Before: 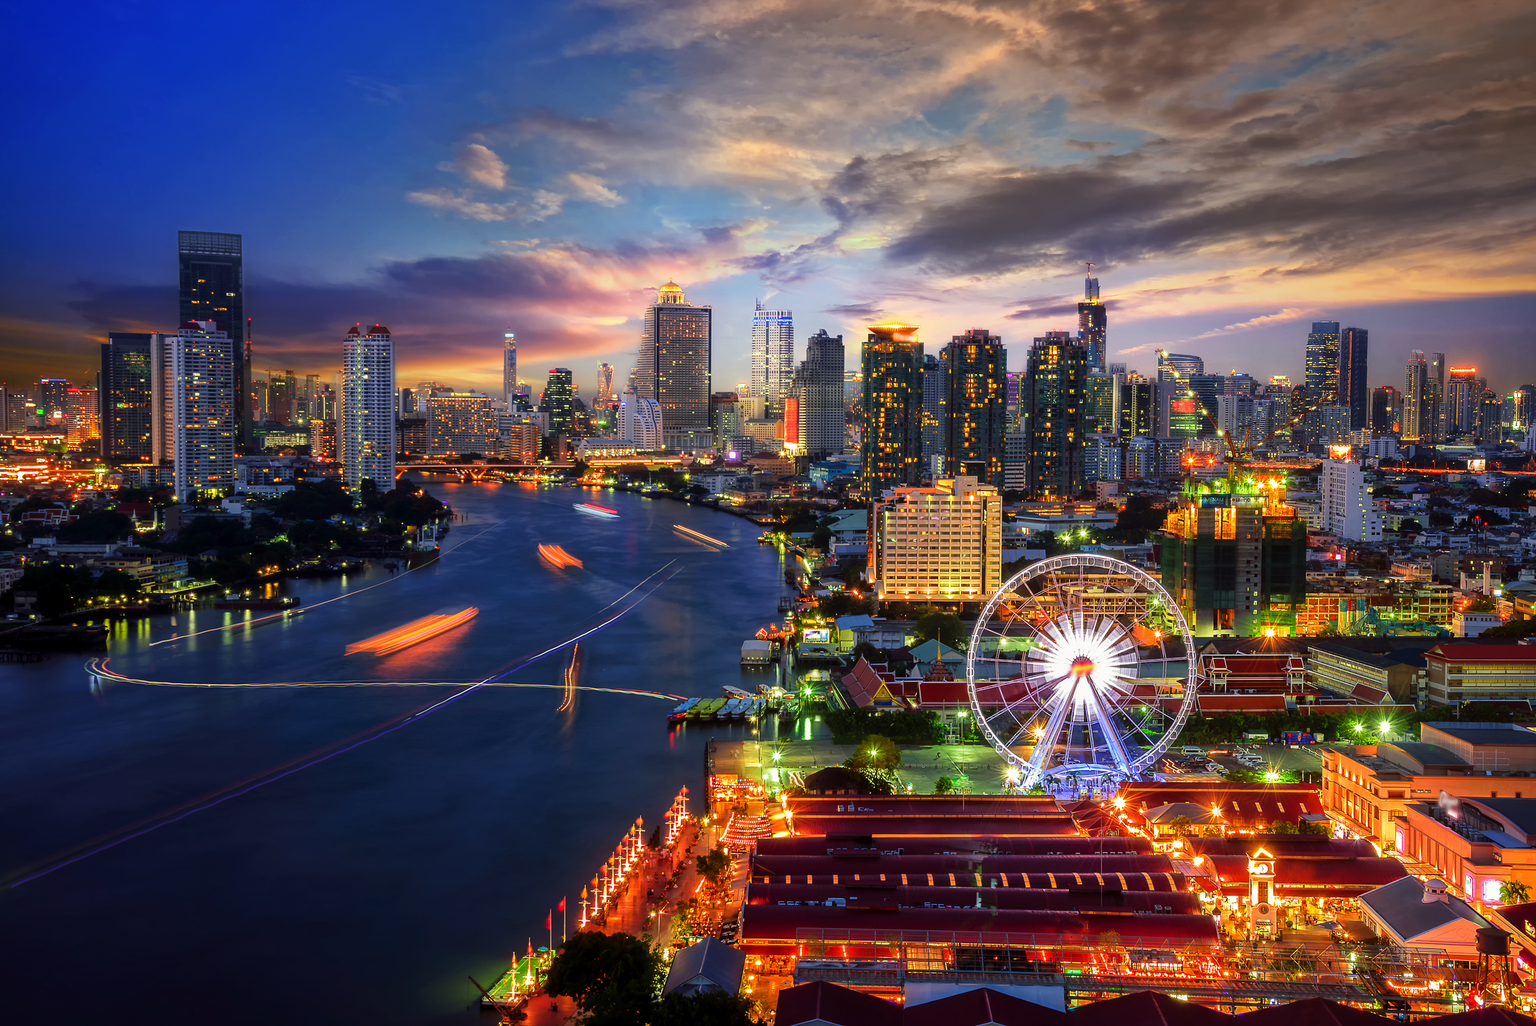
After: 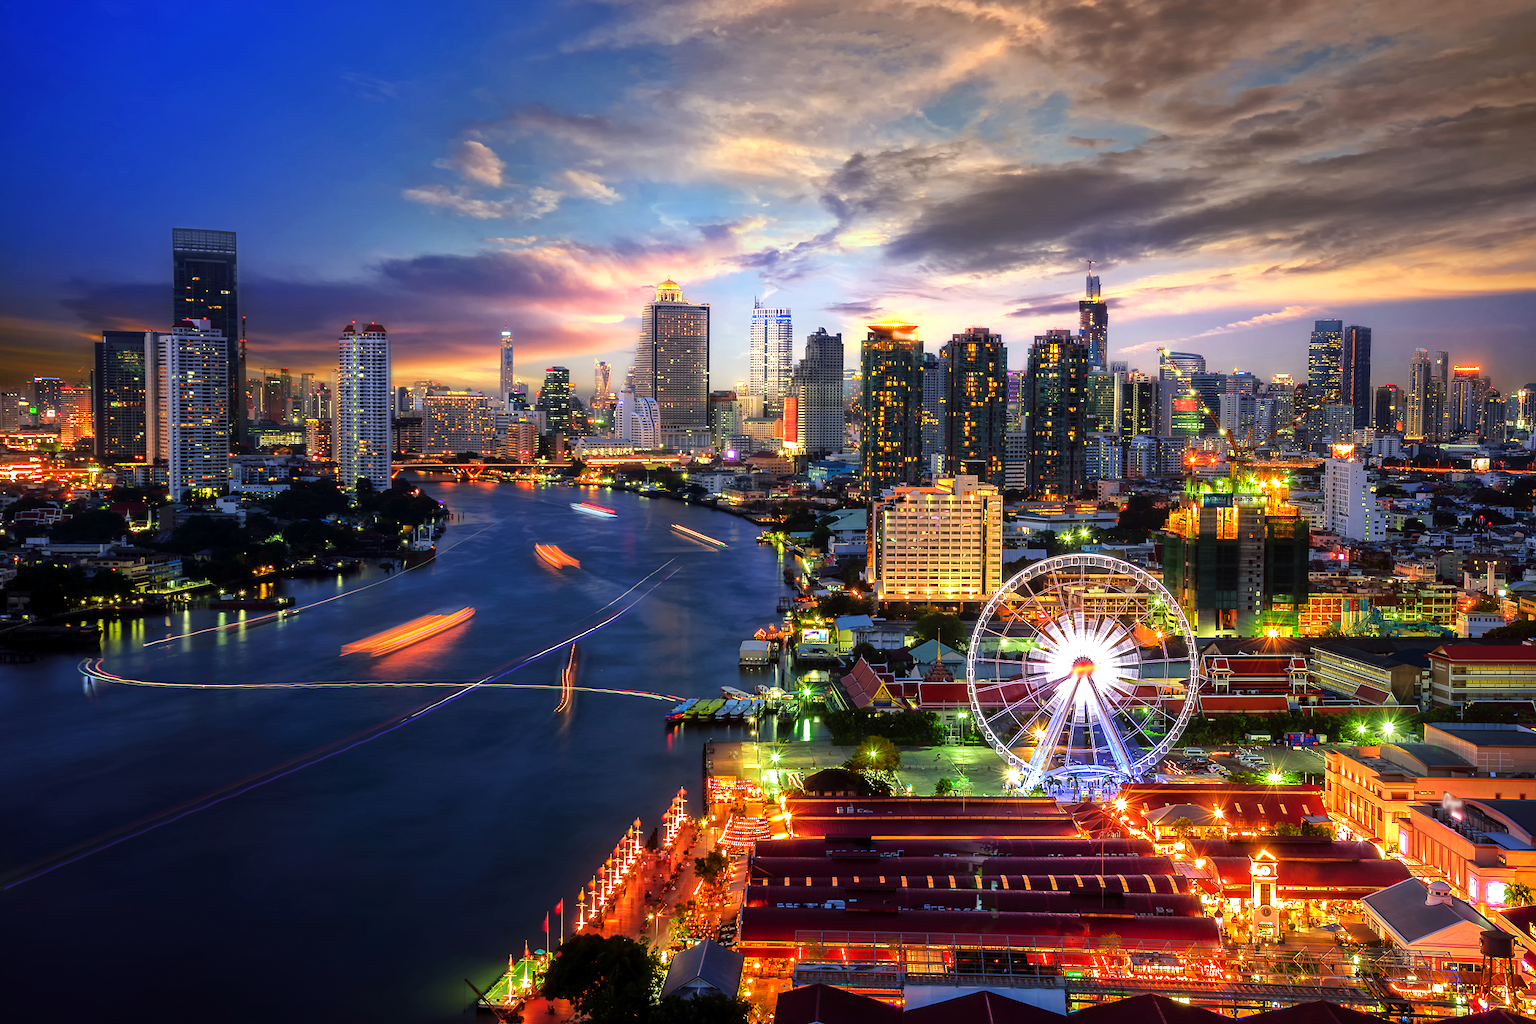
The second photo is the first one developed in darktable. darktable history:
crop: left 0.483%, top 0.472%, right 0.235%, bottom 0.373%
tone equalizer: -8 EV -0.445 EV, -7 EV -0.413 EV, -6 EV -0.325 EV, -5 EV -0.252 EV, -3 EV 0.256 EV, -2 EV 0.317 EV, -1 EV 0.364 EV, +0 EV 0.405 EV, smoothing 1
